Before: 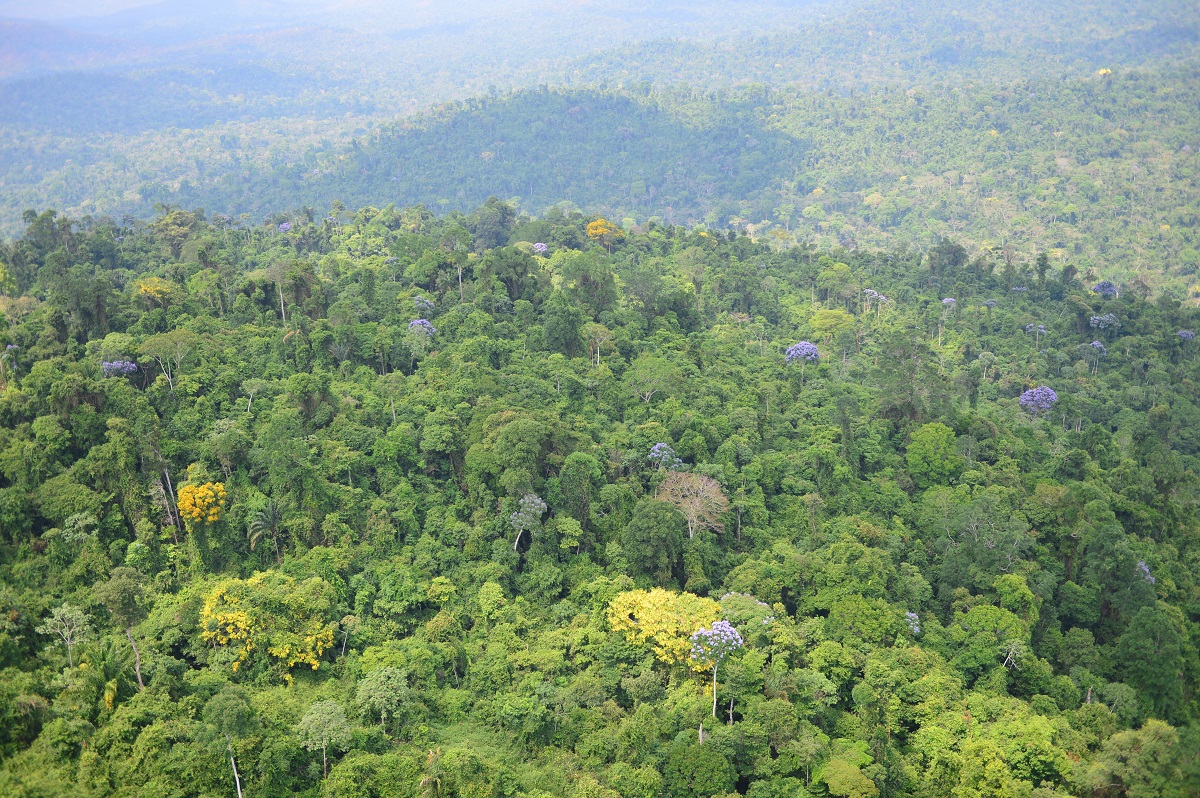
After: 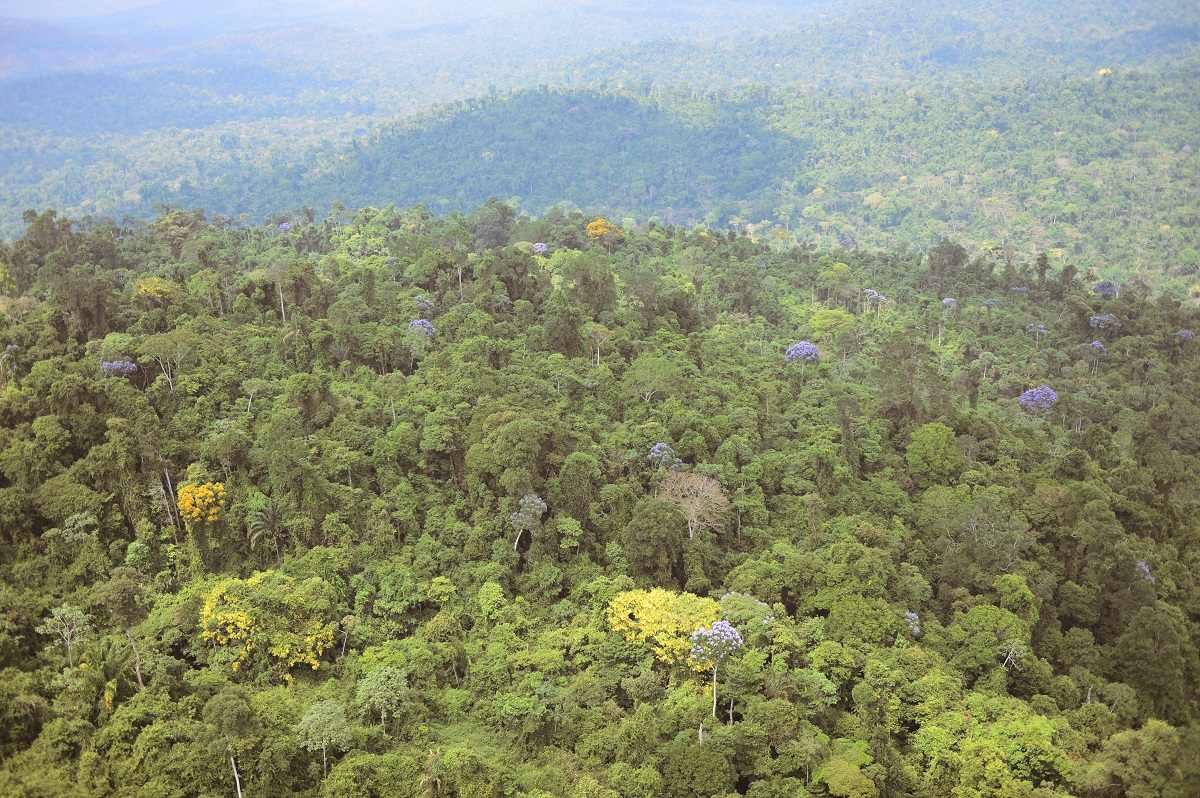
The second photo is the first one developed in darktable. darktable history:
split-toning: shadows › hue 32.4°, shadows › saturation 0.51, highlights › hue 180°, highlights › saturation 0, balance -60.17, compress 55.19%
